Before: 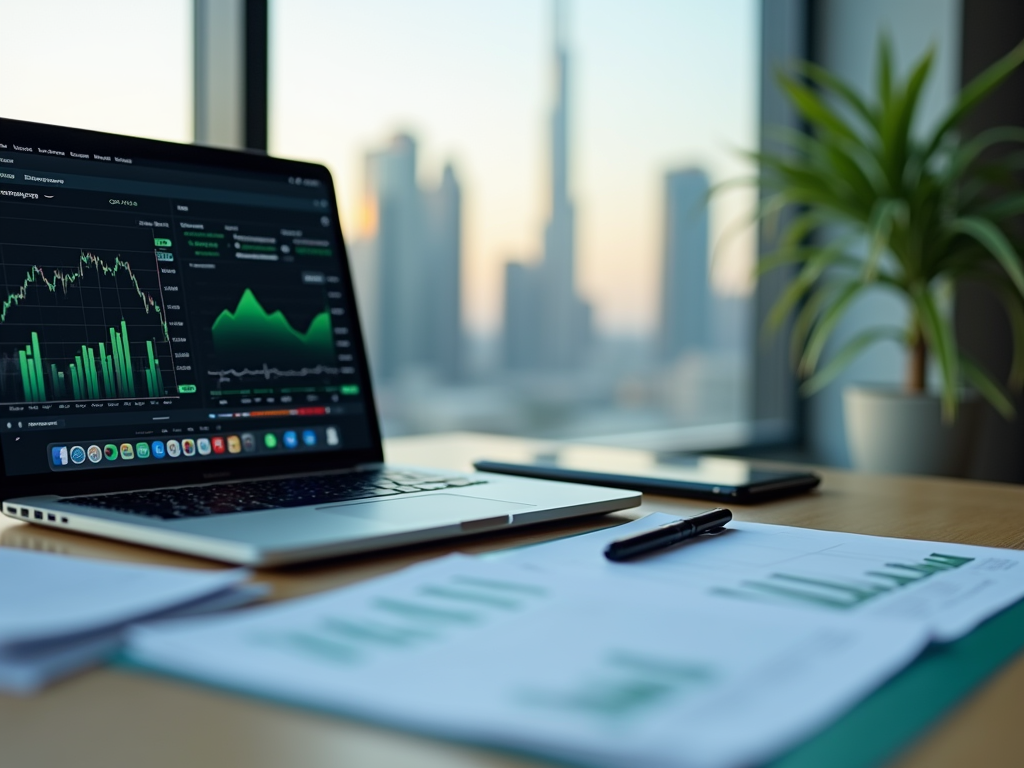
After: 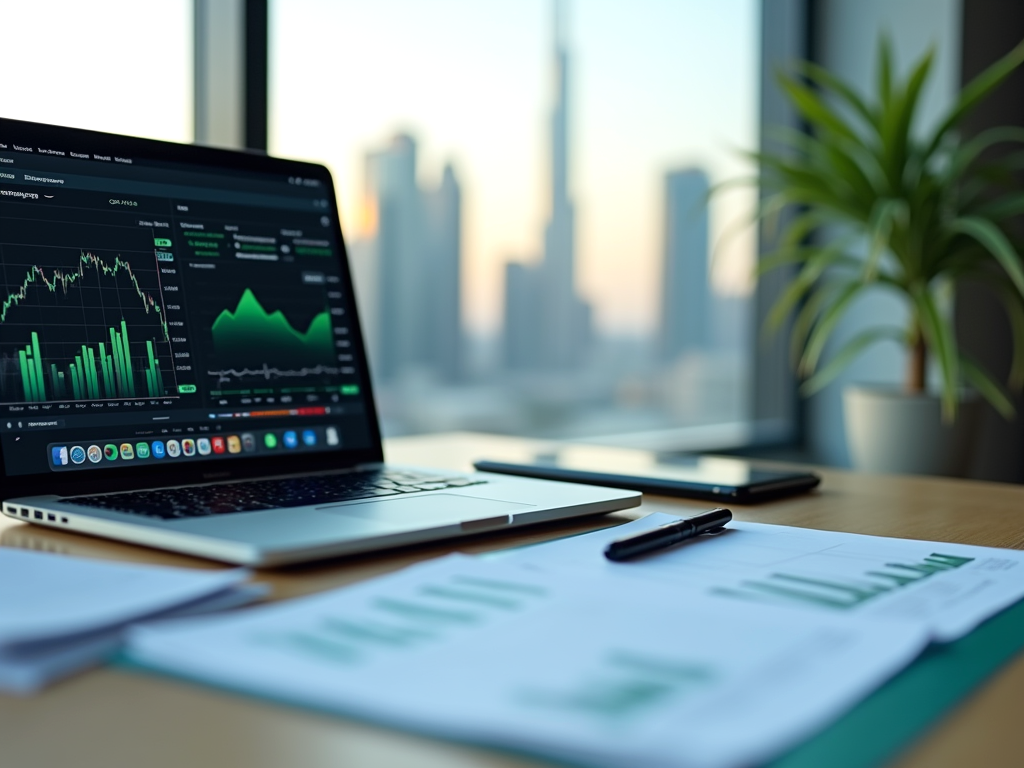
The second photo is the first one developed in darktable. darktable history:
exposure: exposure 0.173 EV, compensate exposure bias true, compensate highlight preservation false
base curve: preserve colors none
